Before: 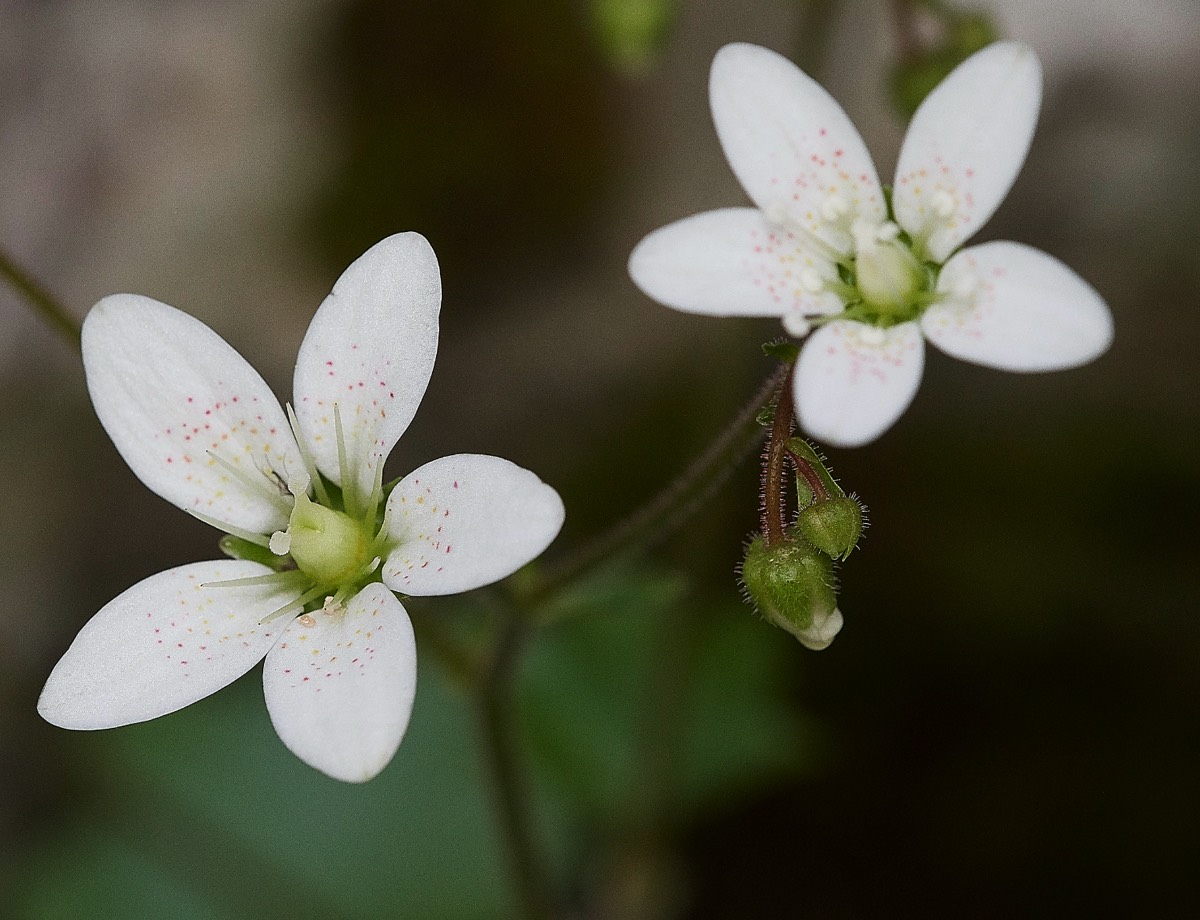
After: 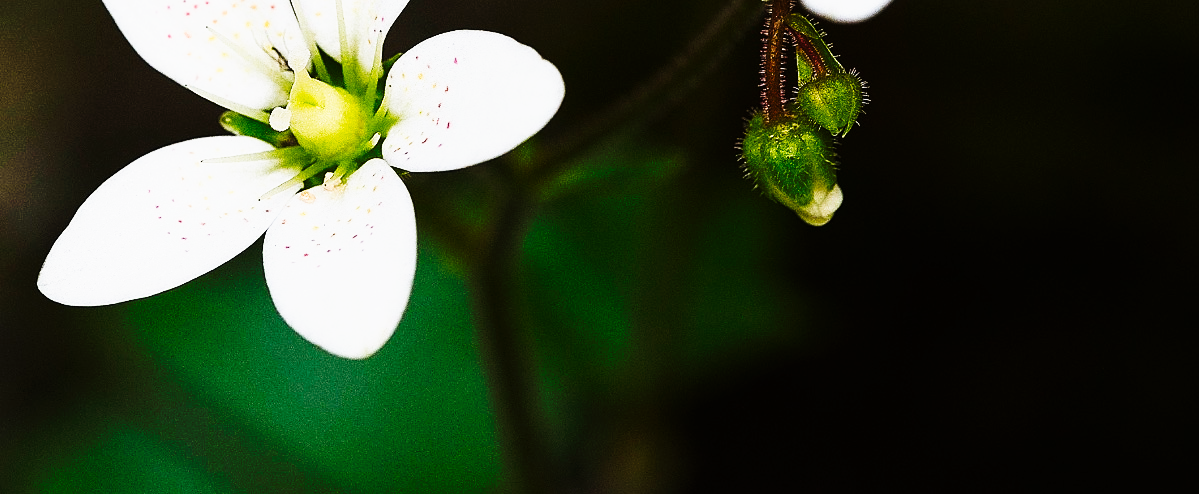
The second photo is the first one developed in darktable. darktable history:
crop and rotate: top 46.237%
tone curve: curves: ch0 [(0, 0) (0.003, 0.004) (0.011, 0.006) (0.025, 0.008) (0.044, 0.012) (0.069, 0.017) (0.1, 0.021) (0.136, 0.029) (0.177, 0.043) (0.224, 0.062) (0.277, 0.108) (0.335, 0.166) (0.399, 0.301) (0.468, 0.467) (0.543, 0.64) (0.623, 0.803) (0.709, 0.908) (0.801, 0.969) (0.898, 0.988) (1, 1)], preserve colors none
color balance rgb: perceptual saturation grading › global saturation 20%, global vibrance 10%
